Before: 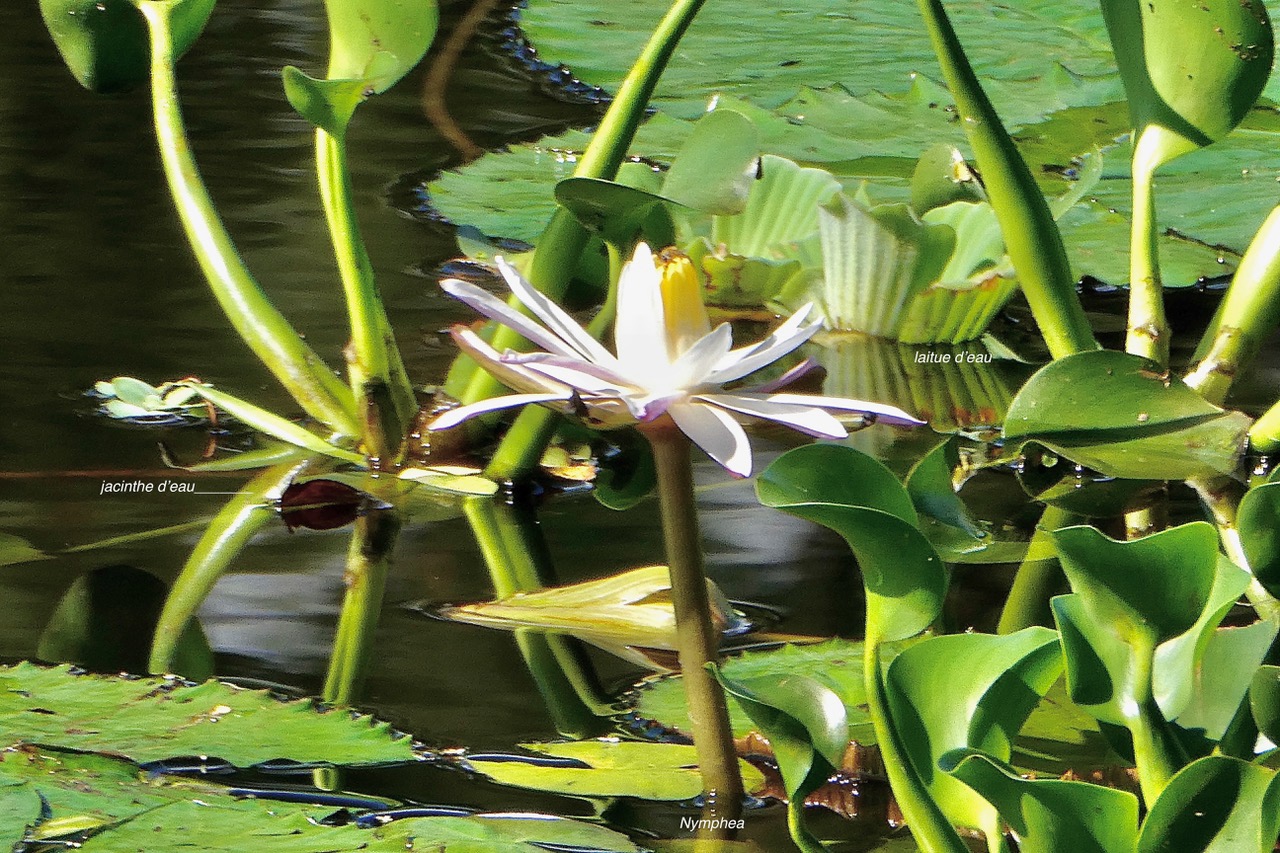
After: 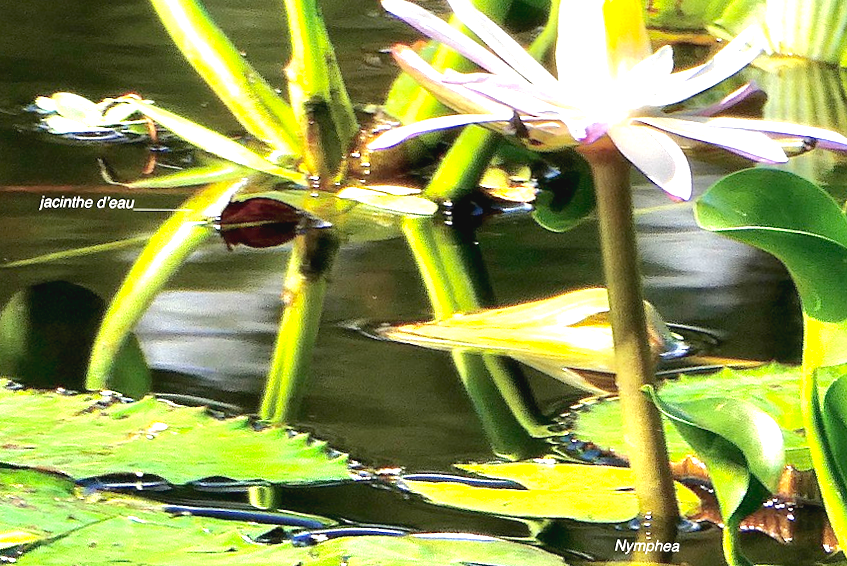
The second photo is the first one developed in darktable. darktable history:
exposure: black level correction -0.002, exposure 1.34 EV, compensate exposure bias true, compensate highlight preservation false
tone equalizer: edges refinement/feathering 500, mask exposure compensation -1.57 EV, preserve details no
crop and rotate: angle -0.705°, left 3.928%, top 32.35%, right 28.603%
